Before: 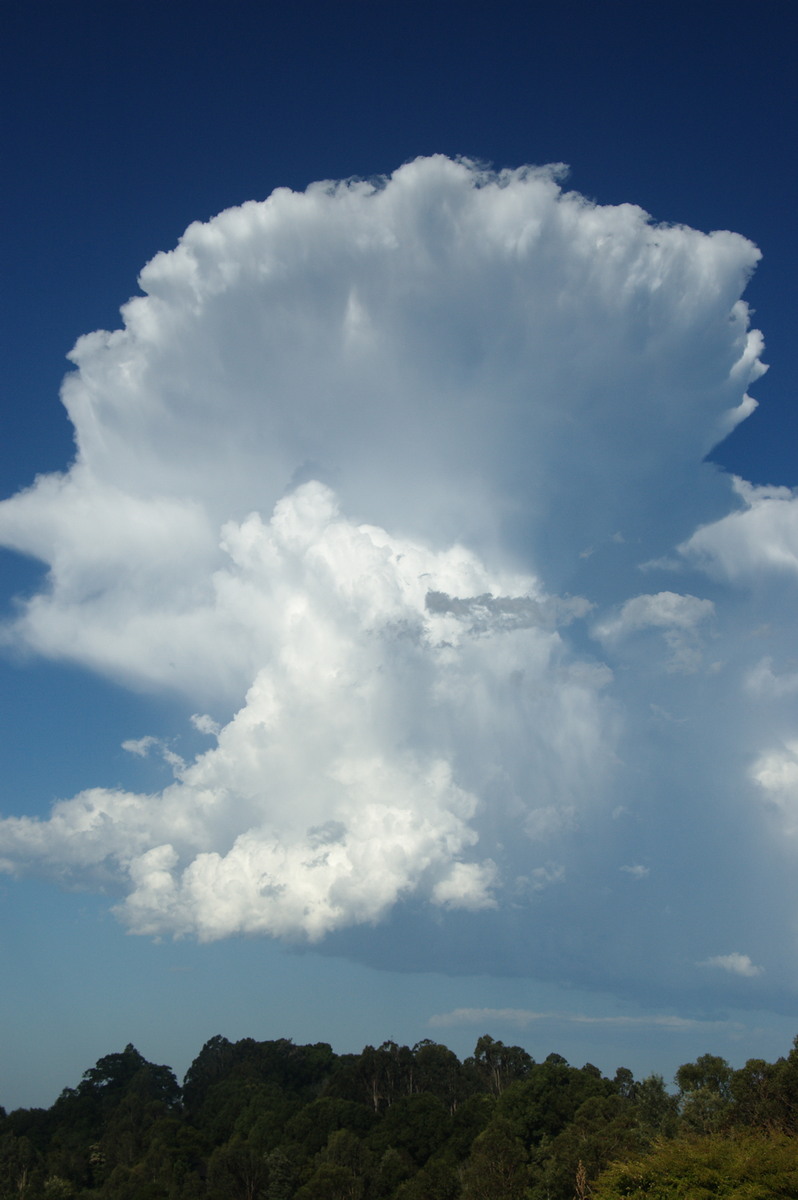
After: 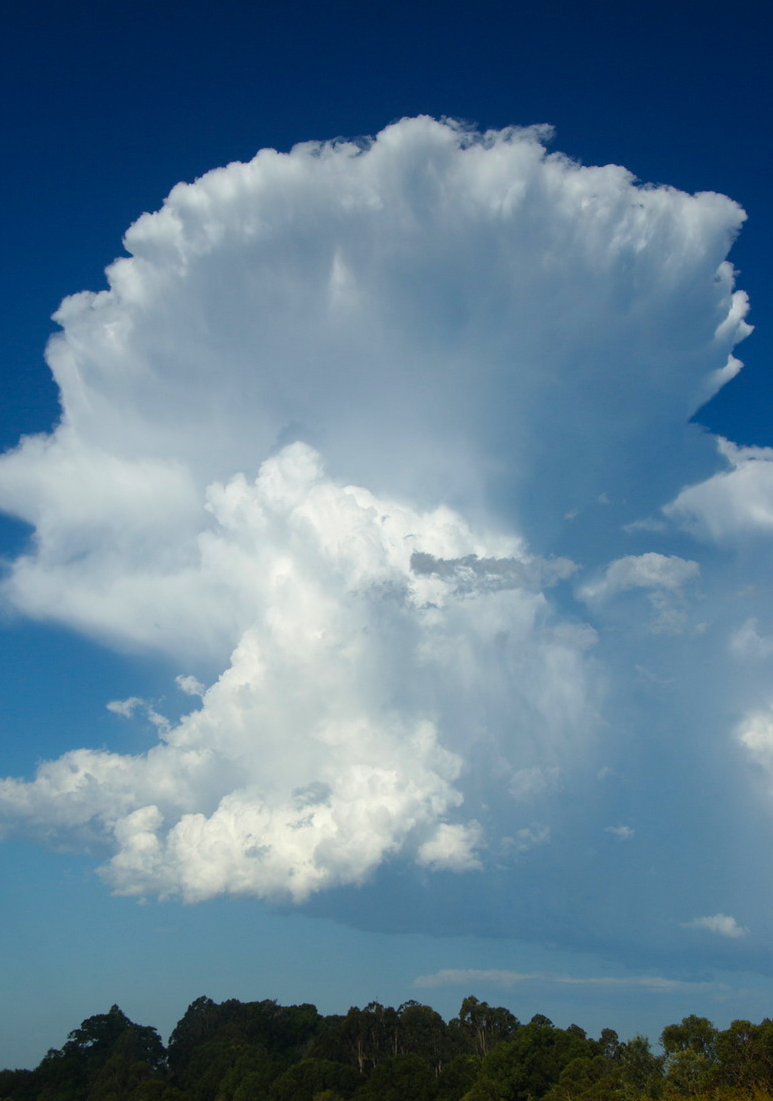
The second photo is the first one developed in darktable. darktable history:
color balance rgb: perceptual saturation grading › global saturation 30%, global vibrance 10%
crop: left 1.964%, top 3.251%, right 1.122%, bottom 4.933%
